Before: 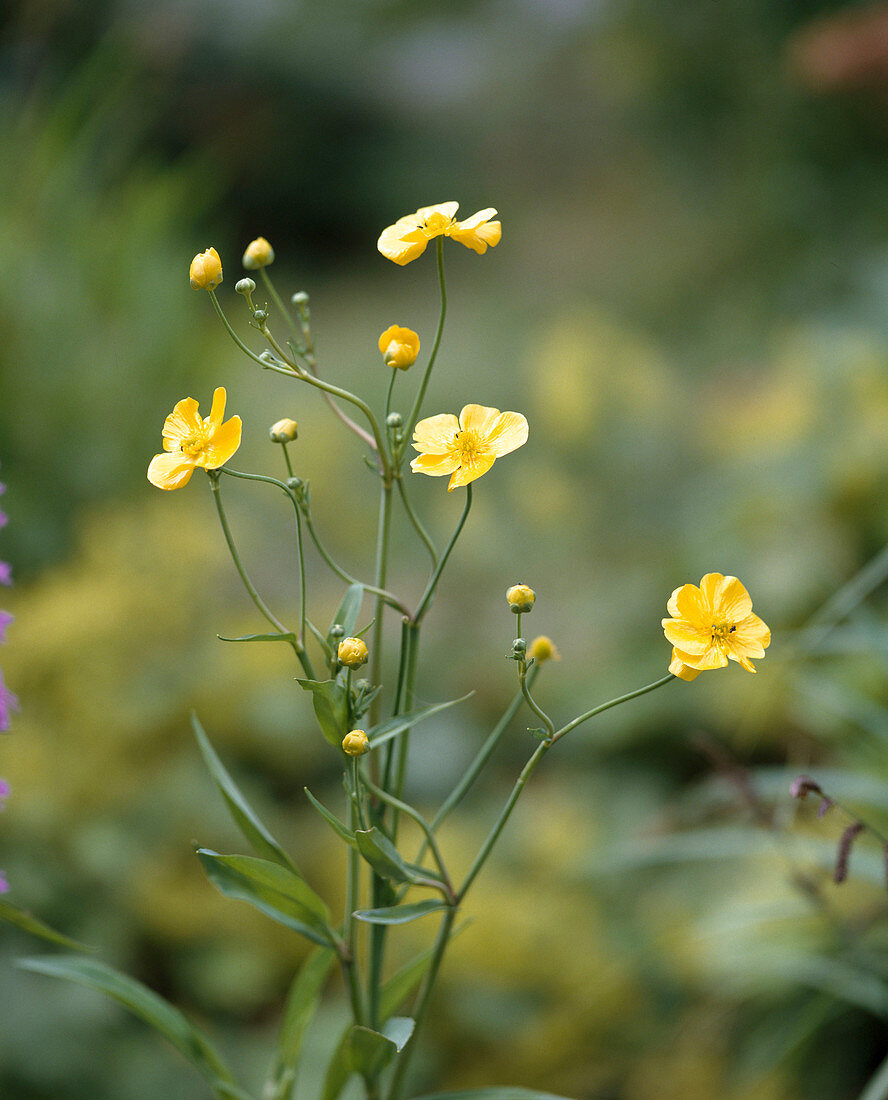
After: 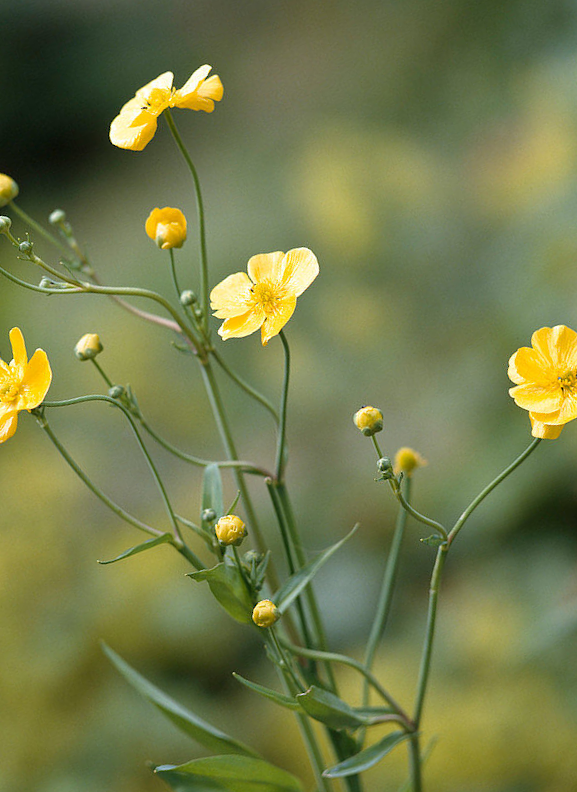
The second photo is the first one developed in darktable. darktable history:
crop and rotate: angle 20.57°, left 6.84%, right 4.007%, bottom 1.152%
